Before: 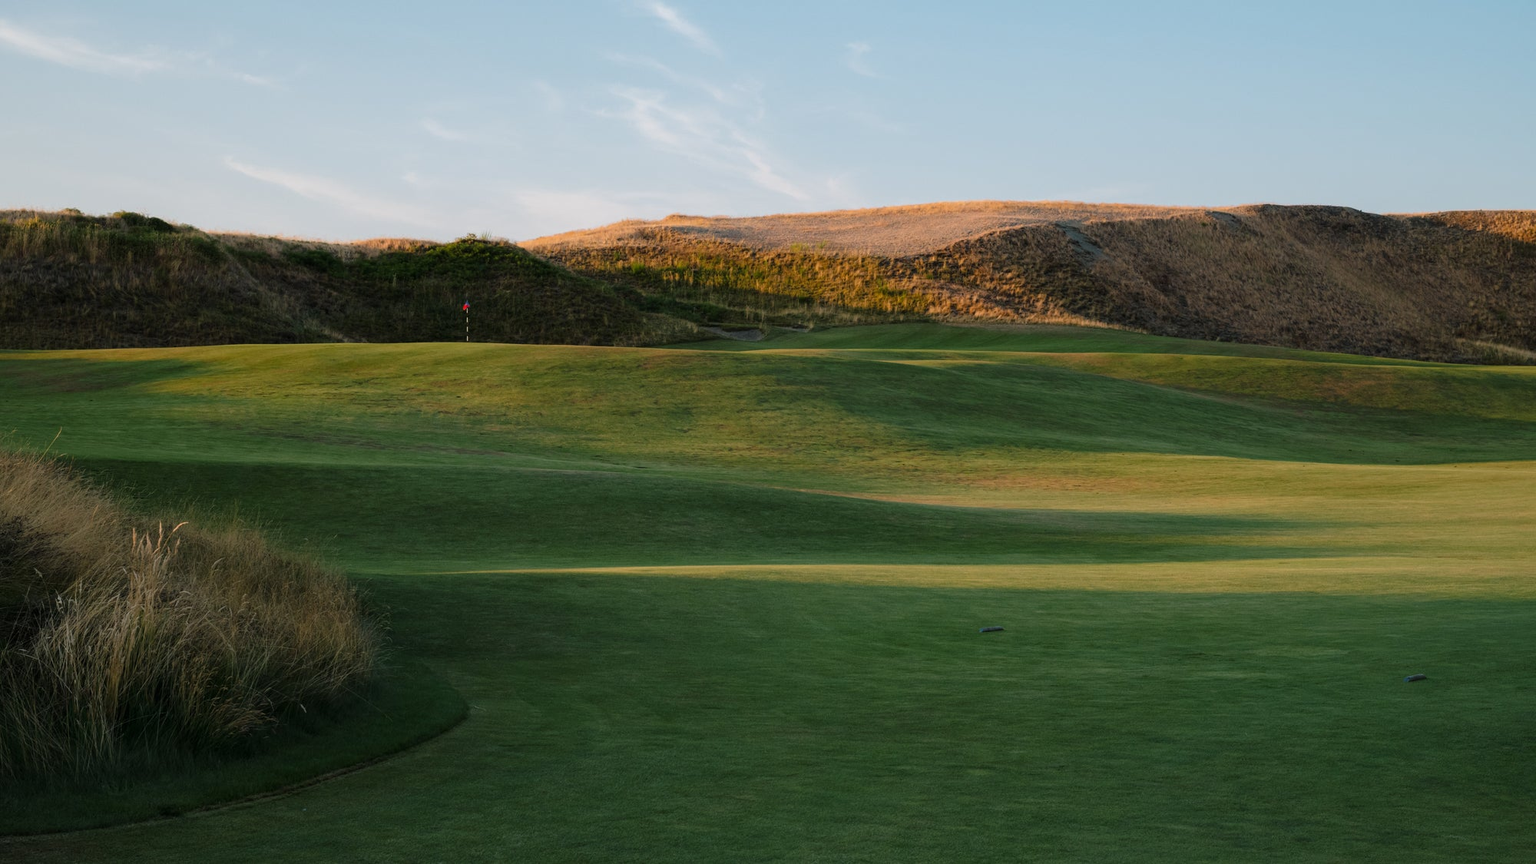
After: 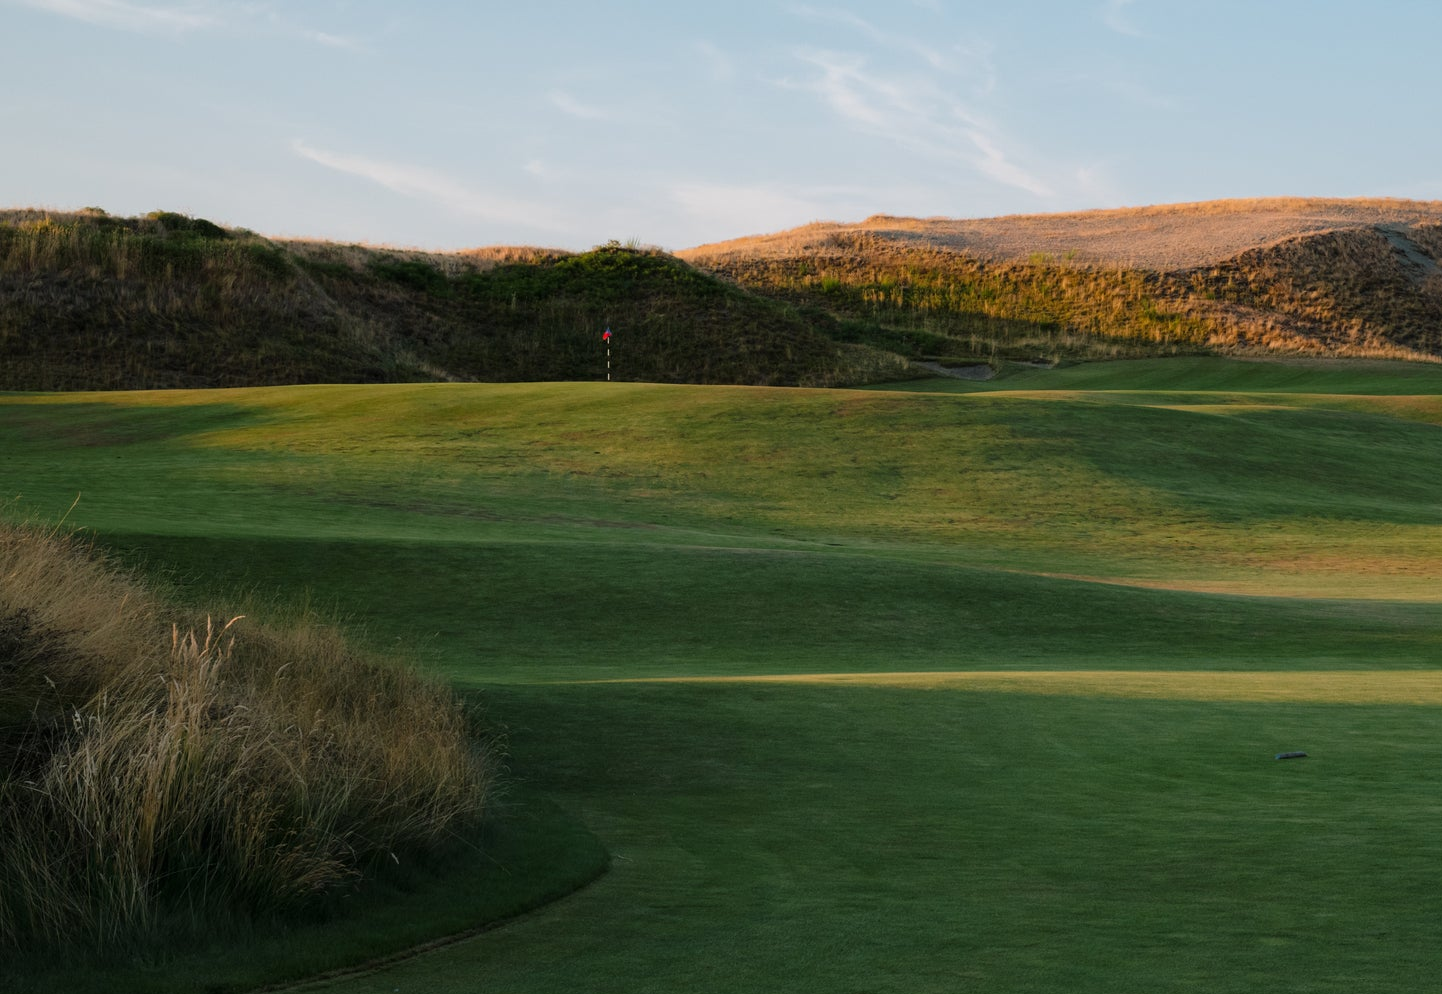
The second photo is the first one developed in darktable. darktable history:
crop: top 5.774%, right 27.899%, bottom 5.803%
